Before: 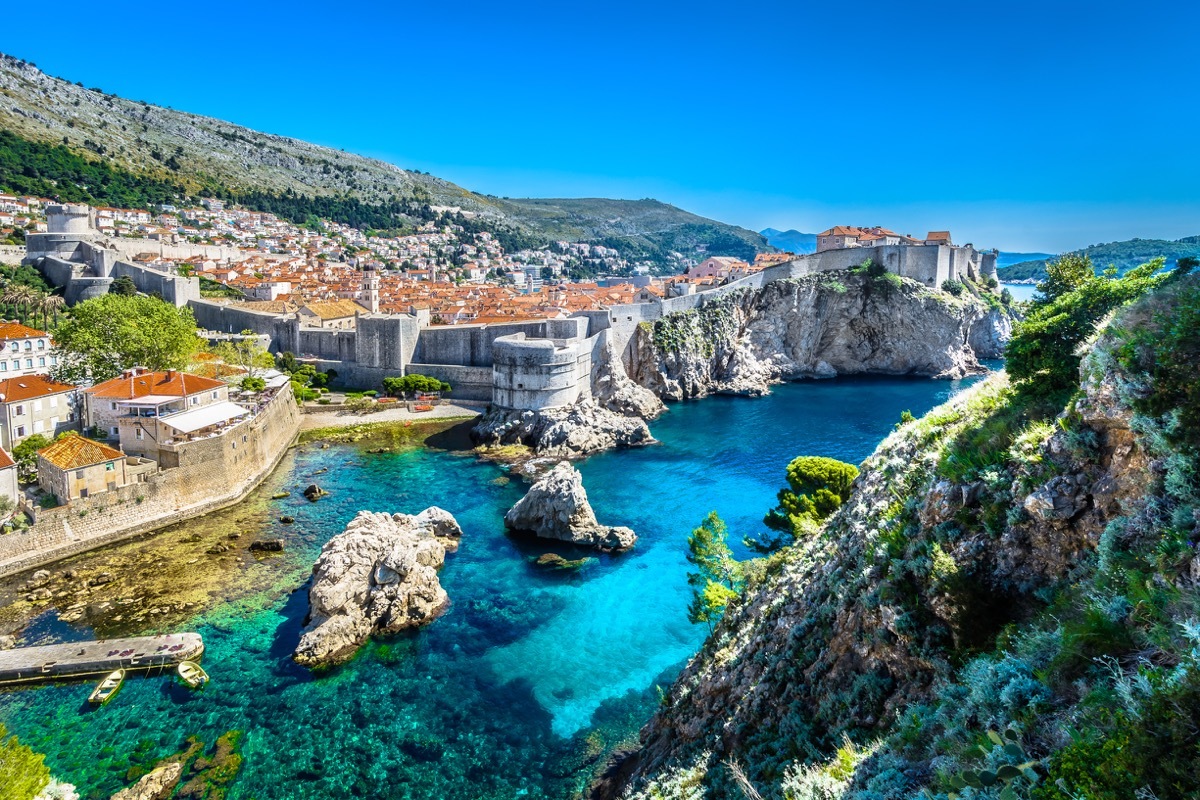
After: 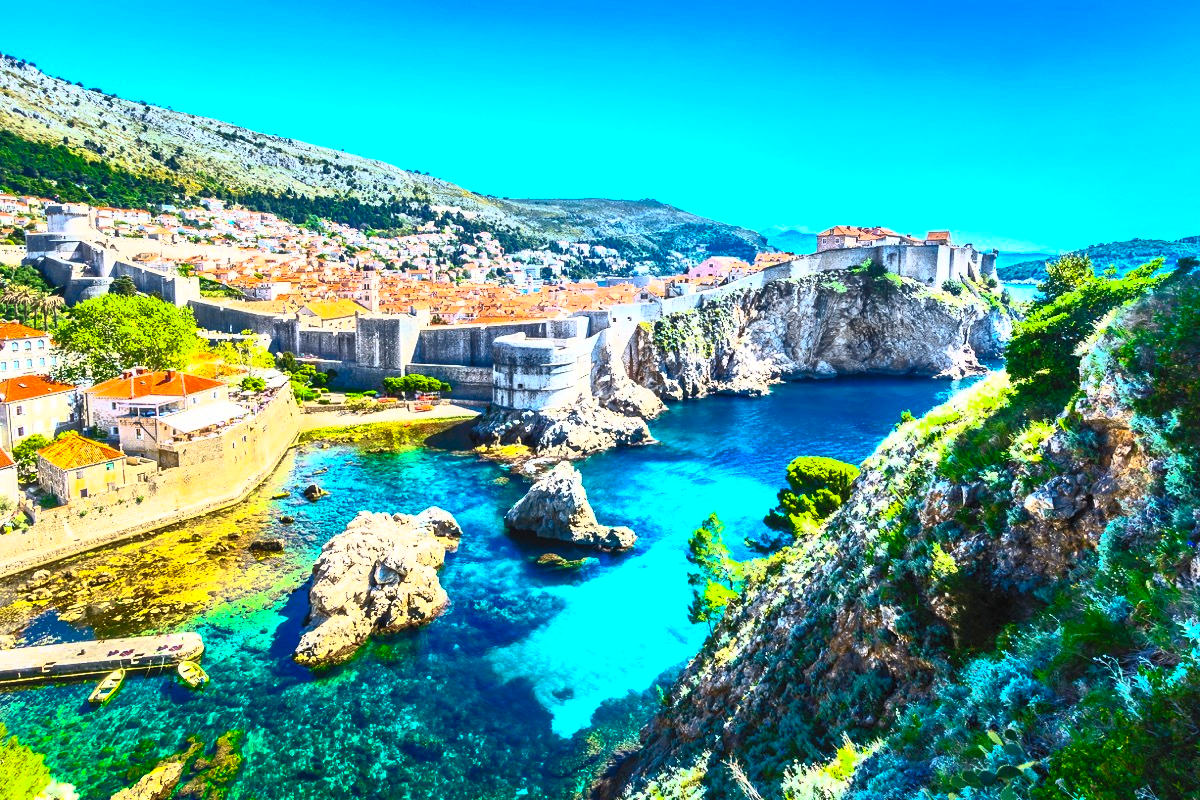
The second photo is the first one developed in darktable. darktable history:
shadows and highlights: on, module defaults
contrast brightness saturation: contrast 0.846, brightness 0.596, saturation 0.609
